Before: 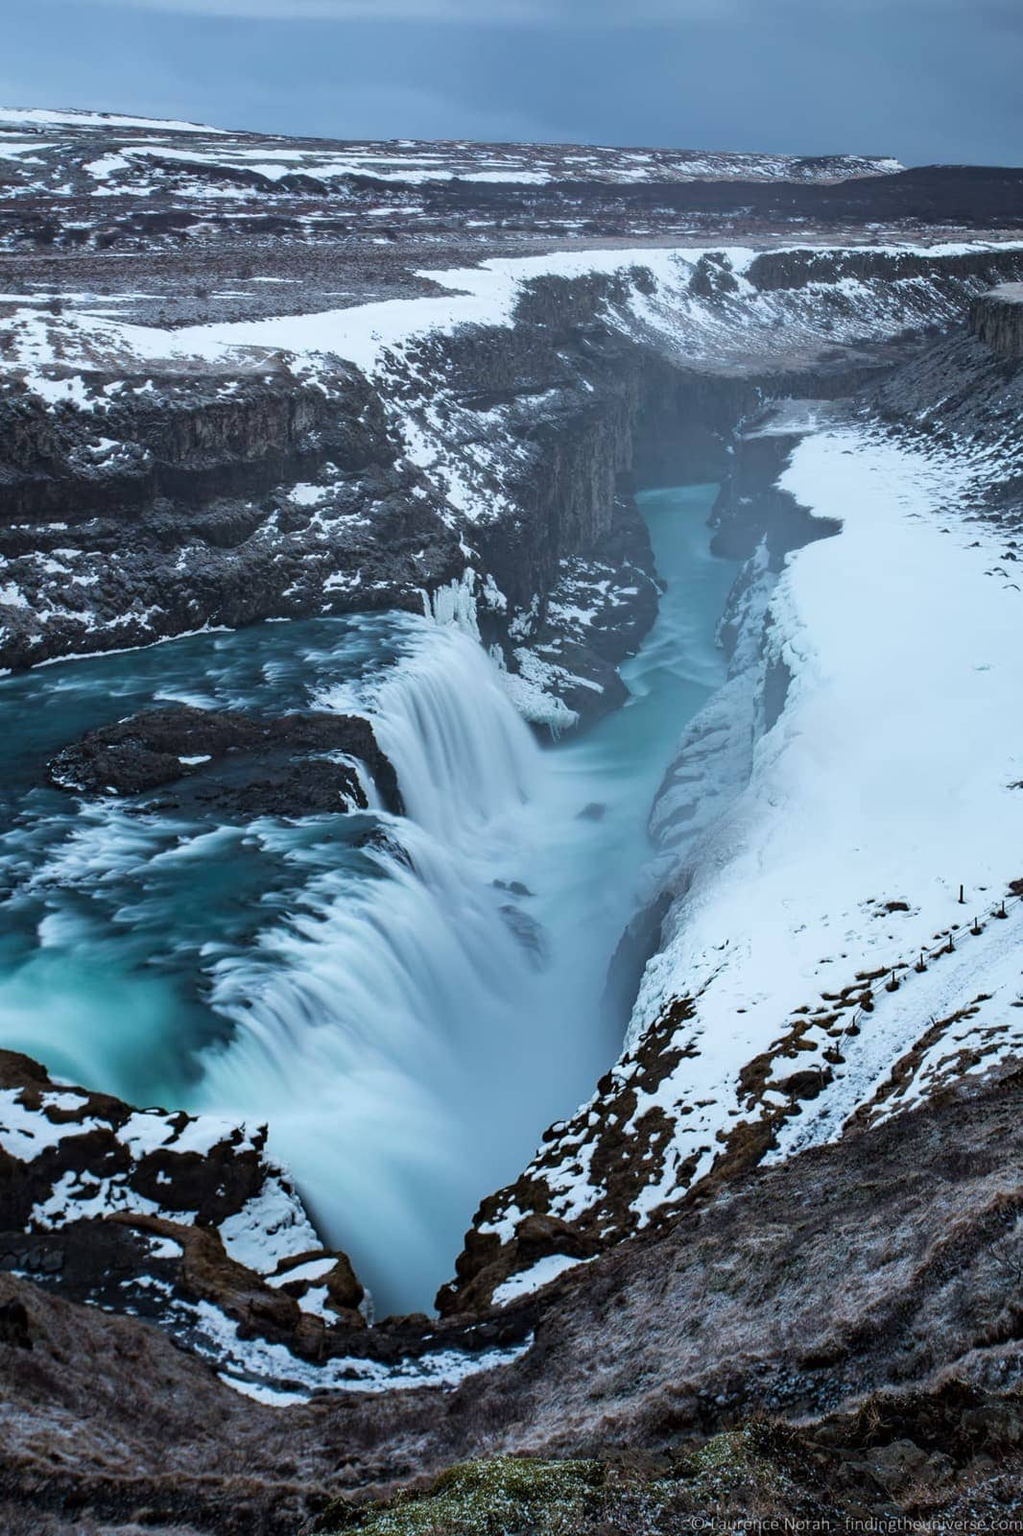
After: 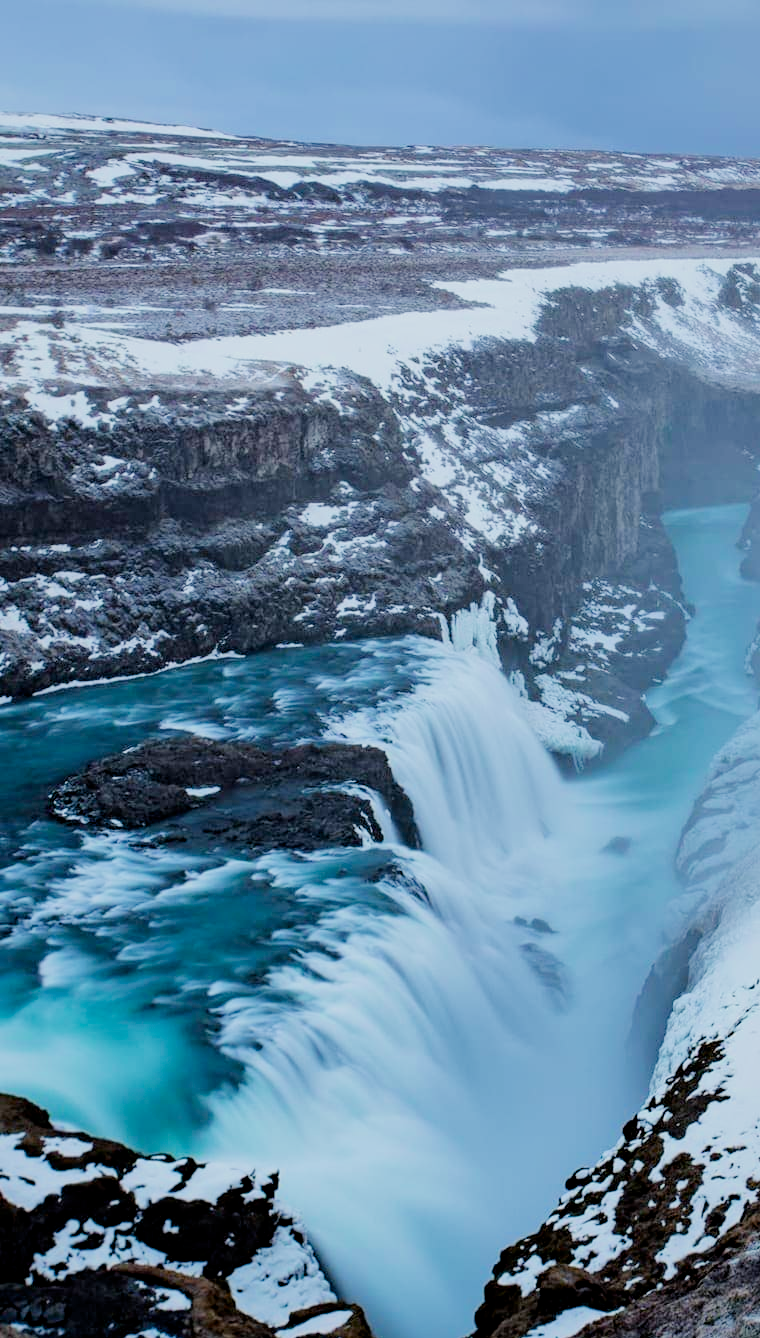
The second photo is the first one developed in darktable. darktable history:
filmic rgb: black relative exposure -7.65 EV, white relative exposure 4.56 EV, threshold 5.95 EV, hardness 3.61, enable highlight reconstruction true
exposure: black level correction -0.001, exposure 0.903 EV, compensate highlight preservation false
shadows and highlights: shadows -20.46, white point adjustment -1.85, highlights -34.84
color balance rgb: shadows lift › chroma 1.625%, shadows lift › hue 259.94°, global offset › luminance -1.01%, perceptual saturation grading › global saturation 19.372%
crop: right 28.643%, bottom 16.368%
